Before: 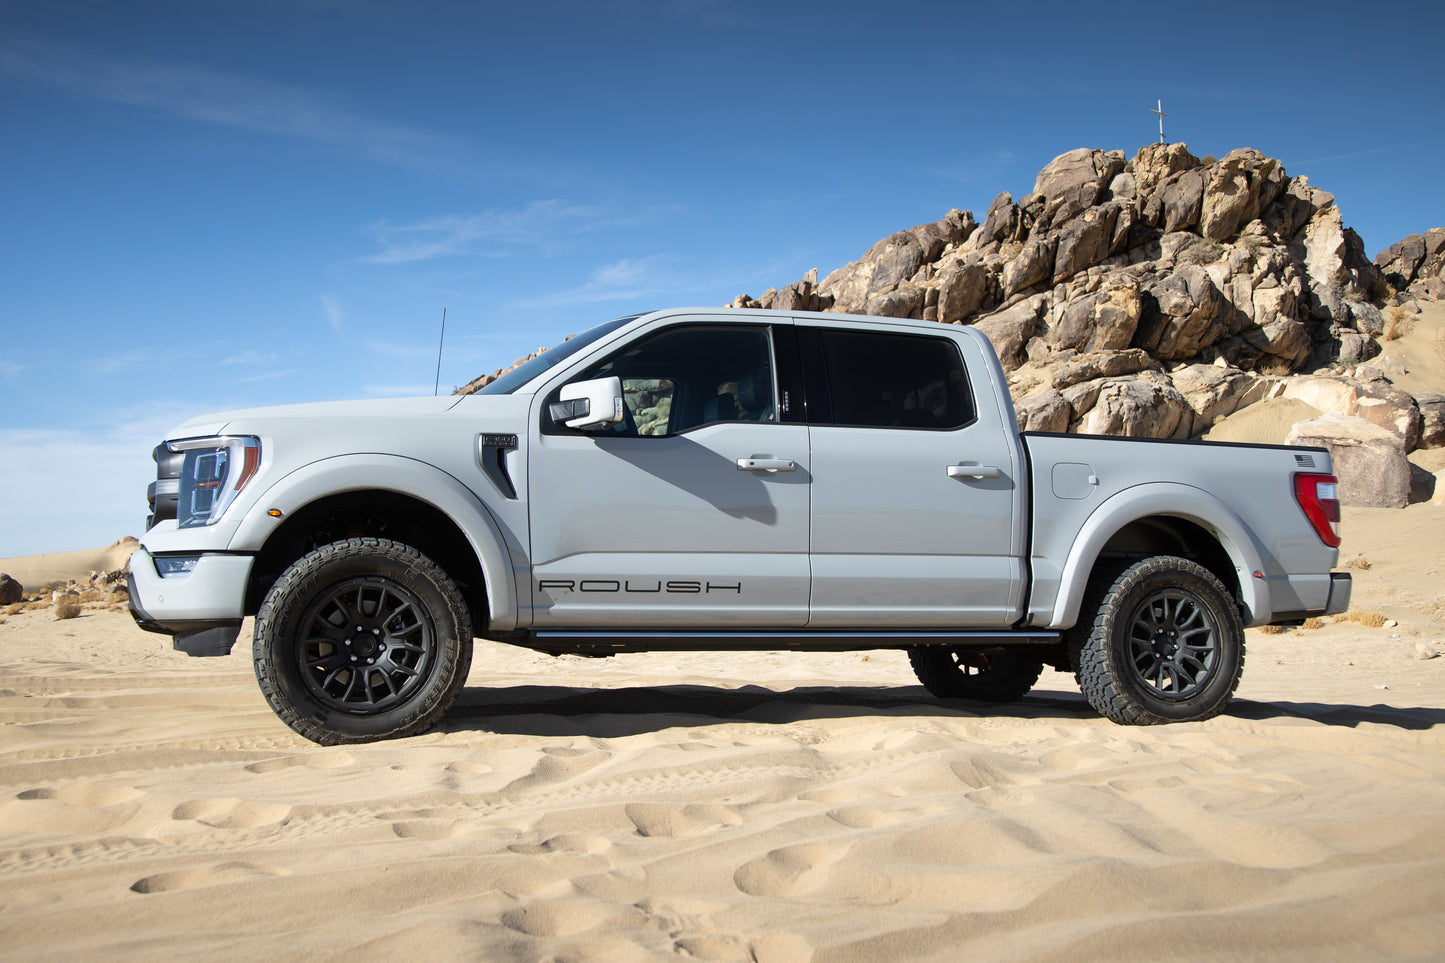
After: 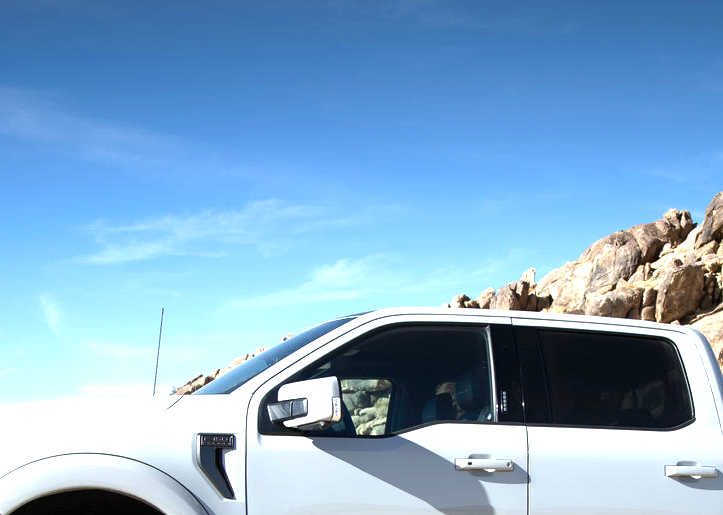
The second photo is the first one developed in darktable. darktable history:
exposure: exposure 1 EV, compensate highlight preservation false
tone curve: curves: ch0 [(0, 0) (0.003, 0.003) (0.011, 0.011) (0.025, 0.025) (0.044, 0.044) (0.069, 0.069) (0.1, 0.099) (0.136, 0.135) (0.177, 0.176) (0.224, 0.223) (0.277, 0.275) (0.335, 0.333) (0.399, 0.396) (0.468, 0.465) (0.543, 0.546) (0.623, 0.625) (0.709, 0.711) (0.801, 0.802) (0.898, 0.898) (1, 1)], preserve colors none
contrast brightness saturation: brightness -0.09
crop: left 19.556%, right 30.401%, bottom 46.458%
